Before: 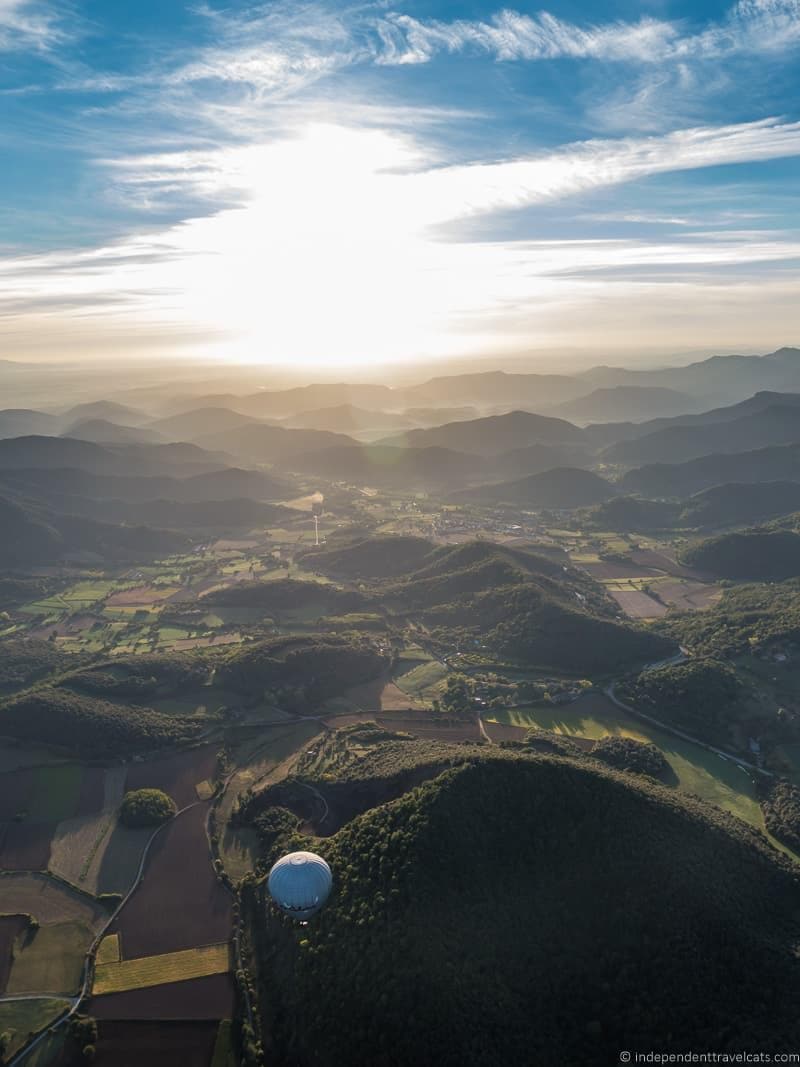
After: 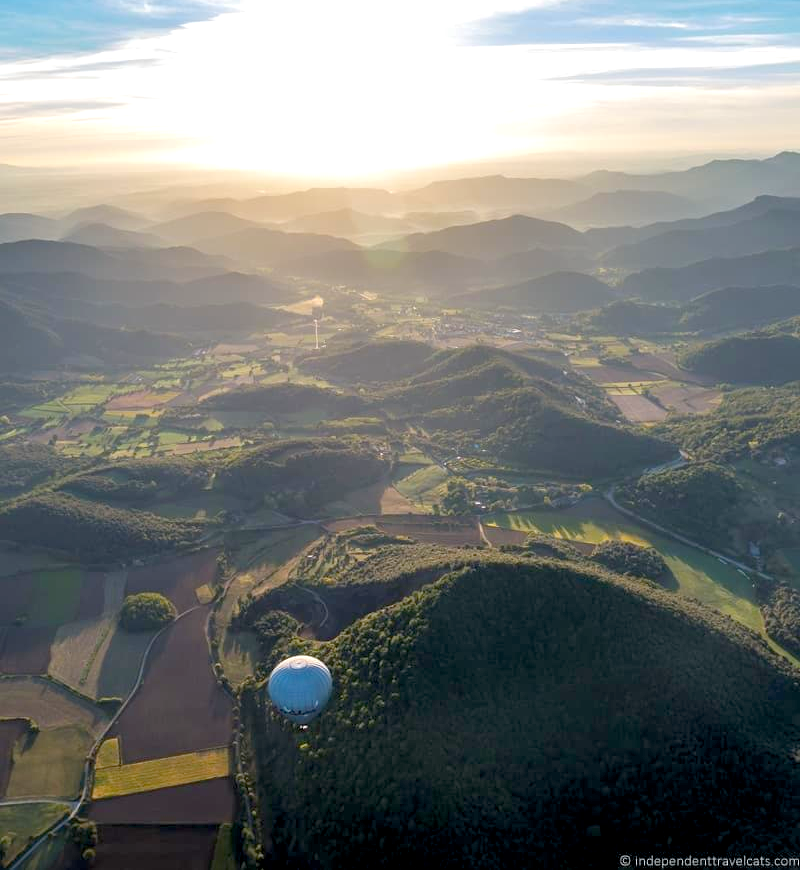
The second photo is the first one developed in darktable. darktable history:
crop and rotate: top 18.443%
color balance rgb: linear chroma grading › global chroma 0.964%, perceptual saturation grading › global saturation 31.259%, perceptual brilliance grading › global brilliance 9.8%, perceptual brilliance grading › shadows 15.019%, contrast -10.208%
exposure: black level correction 0.005, exposure 0.281 EV, compensate highlight preservation false
color correction: highlights b* 0.003, saturation 0.863
